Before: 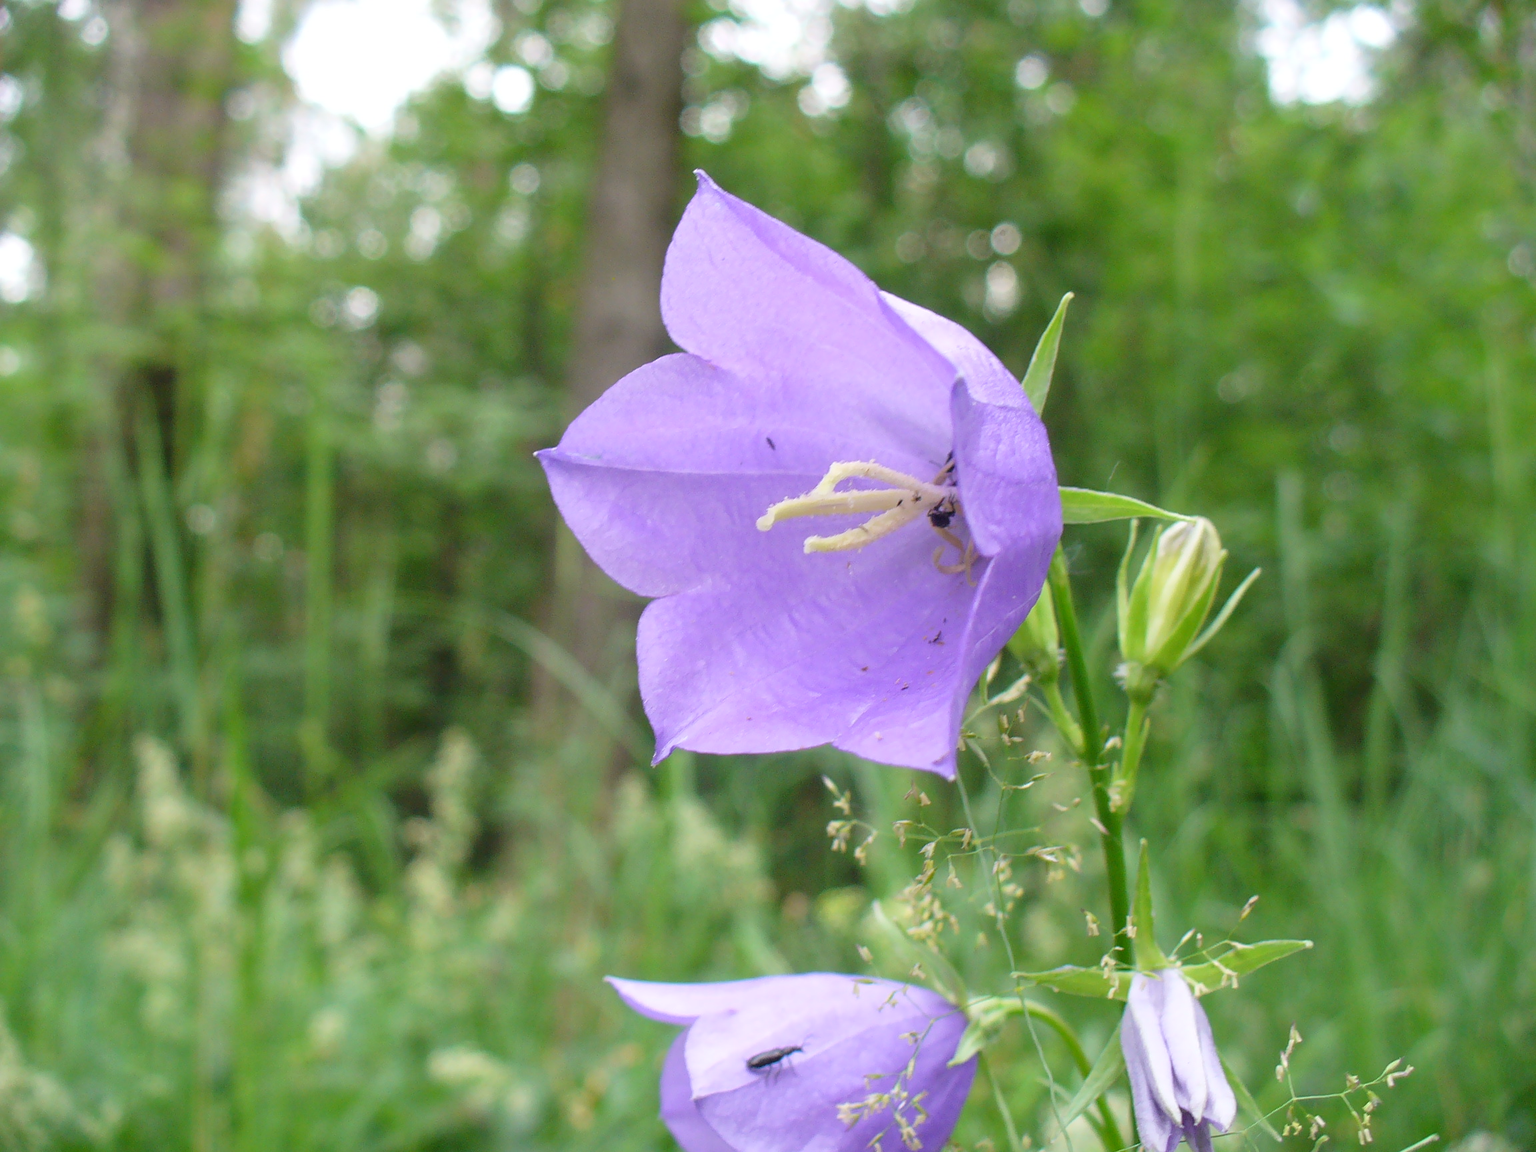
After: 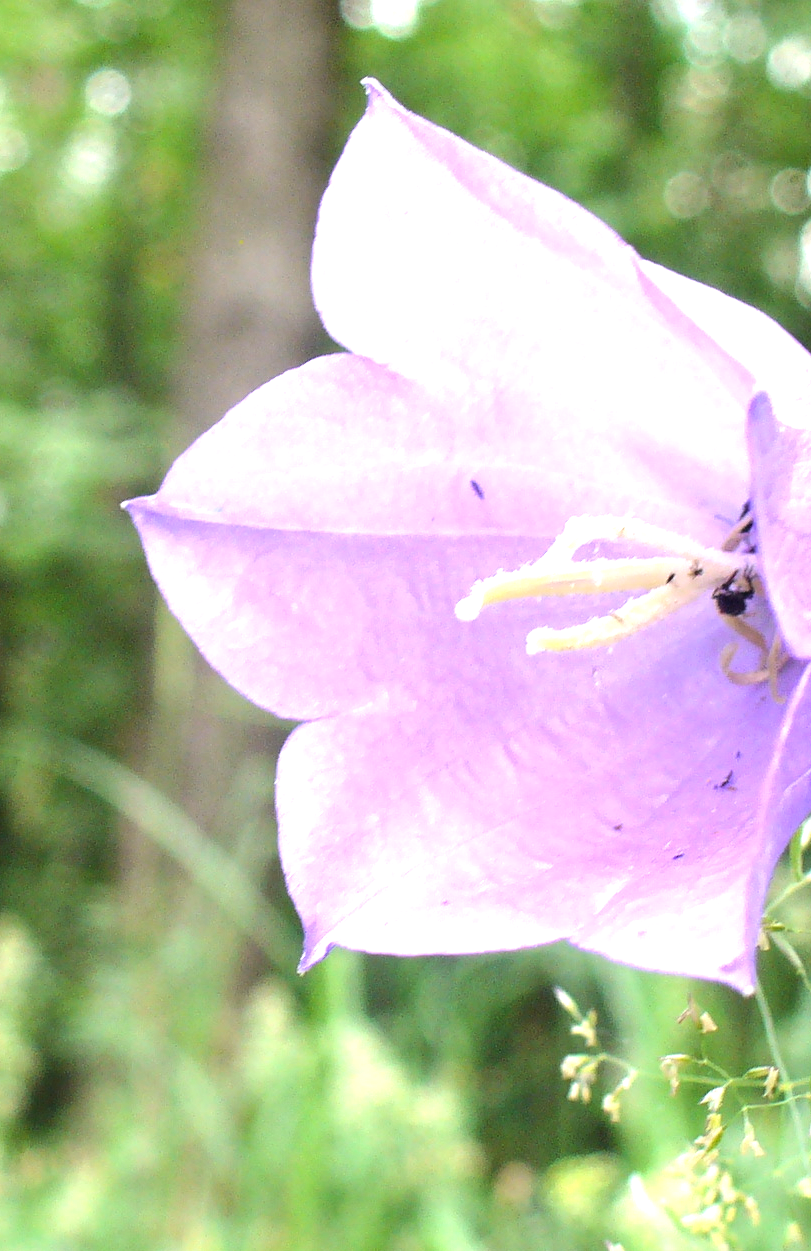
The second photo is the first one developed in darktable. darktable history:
exposure: black level correction 0.001, exposure 0.5 EV, compensate exposure bias true, compensate highlight preservation false
crop and rotate: left 29.476%, top 10.214%, right 35.32%, bottom 17.333%
tone equalizer: -8 EV -0.75 EV, -7 EV -0.7 EV, -6 EV -0.6 EV, -5 EV -0.4 EV, -3 EV 0.4 EV, -2 EV 0.6 EV, -1 EV 0.7 EV, +0 EV 0.75 EV, edges refinement/feathering 500, mask exposure compensation -1.57 EV, preserve details no
